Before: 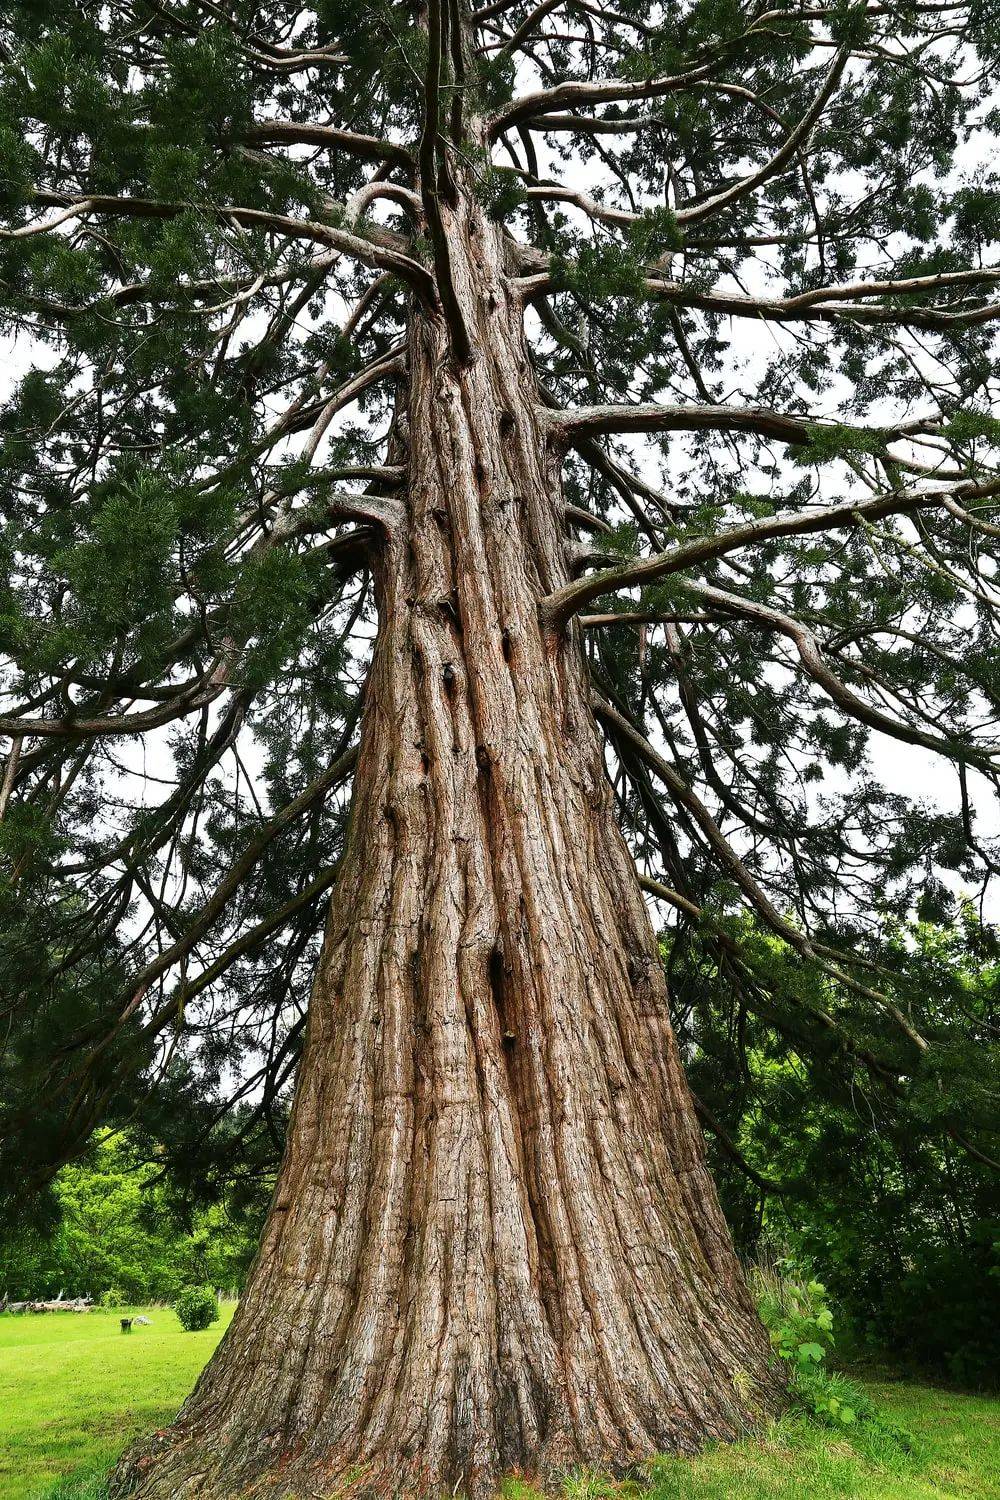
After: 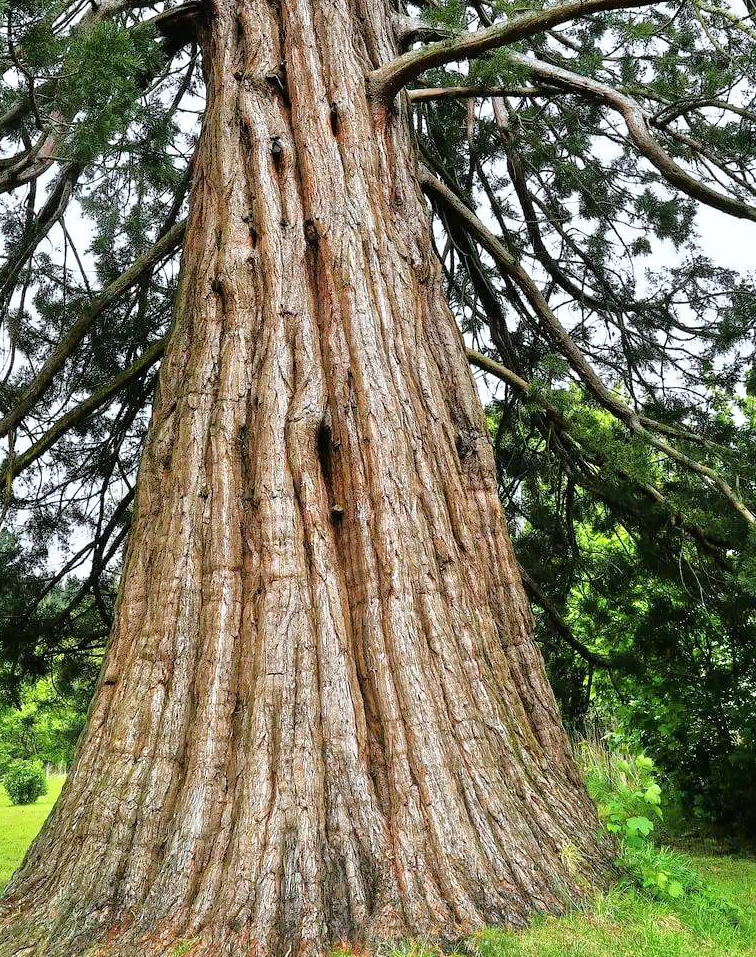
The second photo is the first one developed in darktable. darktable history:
crop and rotate: left 17.299%, top 35.115%, right 7.015%, bottom 1.024%
tone equalizer: -7 EV 0.15 EV, -6 EV 0.6 EV, -5 EV 1.15 EV, -4 EV 1.33 EV, -3 EV 1.15 EV, -2 EV 0.6 EV, -1 EV 0.15 EV, mask exposure compensation -0.5 EV
white balance: red 0.974, blue 1.044
